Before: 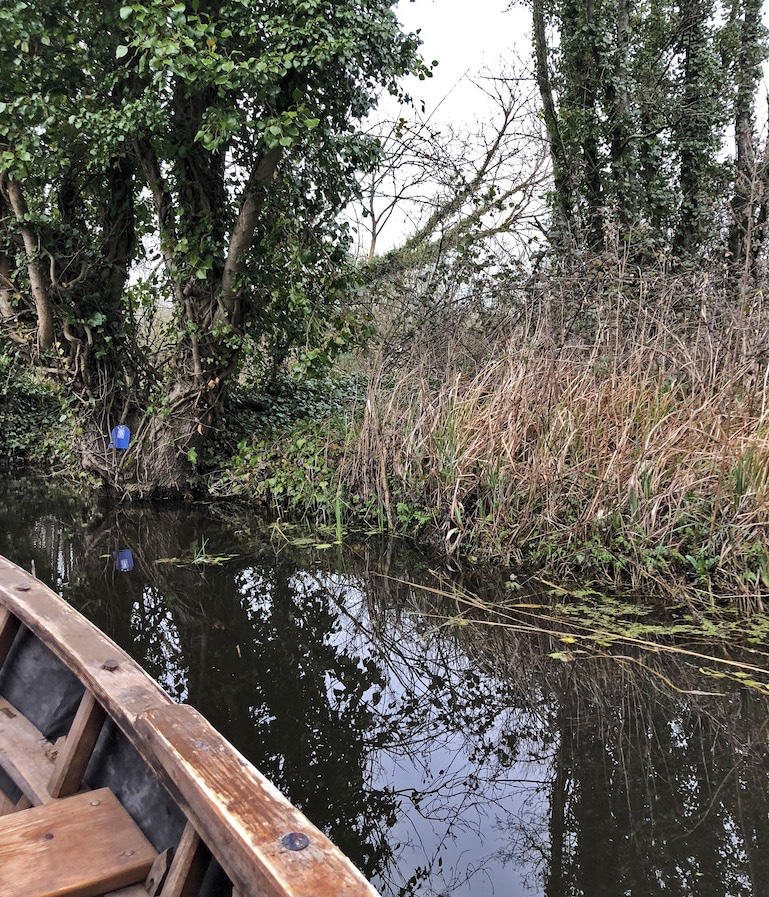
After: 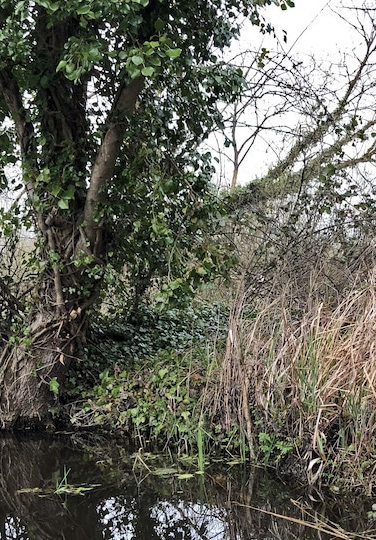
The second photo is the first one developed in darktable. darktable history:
crop: left 17.962%, top 7.865%, right 33.021%, bottom 31.926%
